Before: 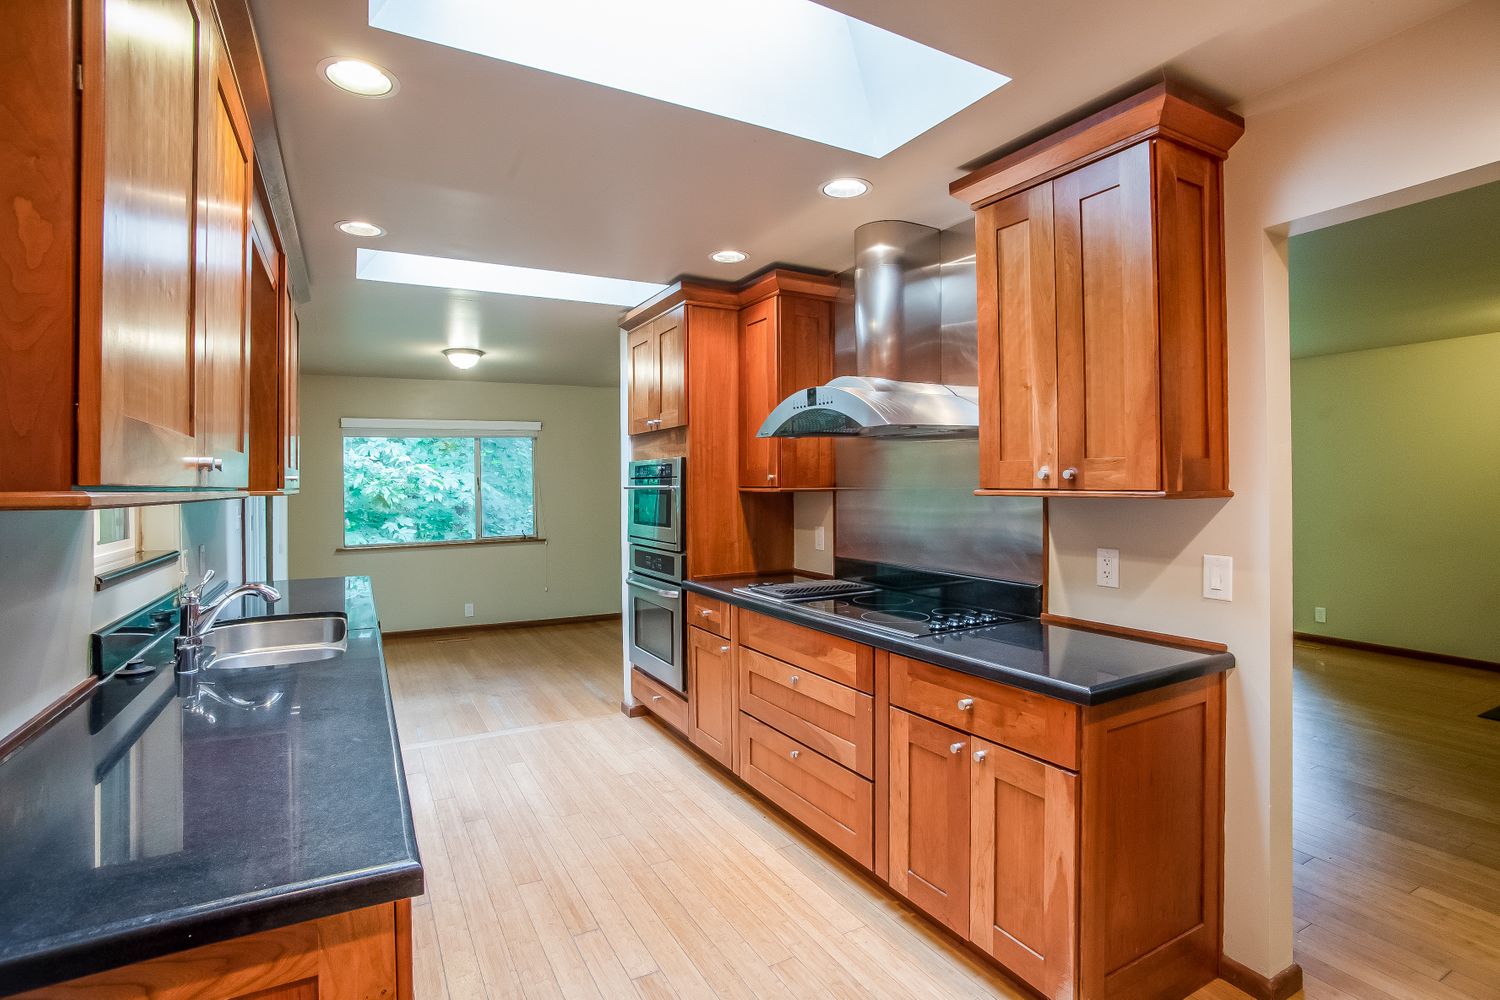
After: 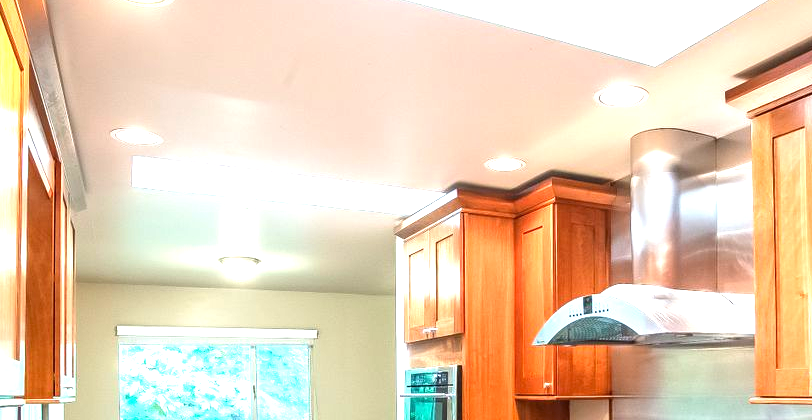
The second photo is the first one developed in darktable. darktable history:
crop: left 14.972%, top 9.265%, right 30.871%, bottom 48.637%
exposure: black level correction 0, exposure 1.442 EV, compensate exposure bias true, compensate highlight preservation false
